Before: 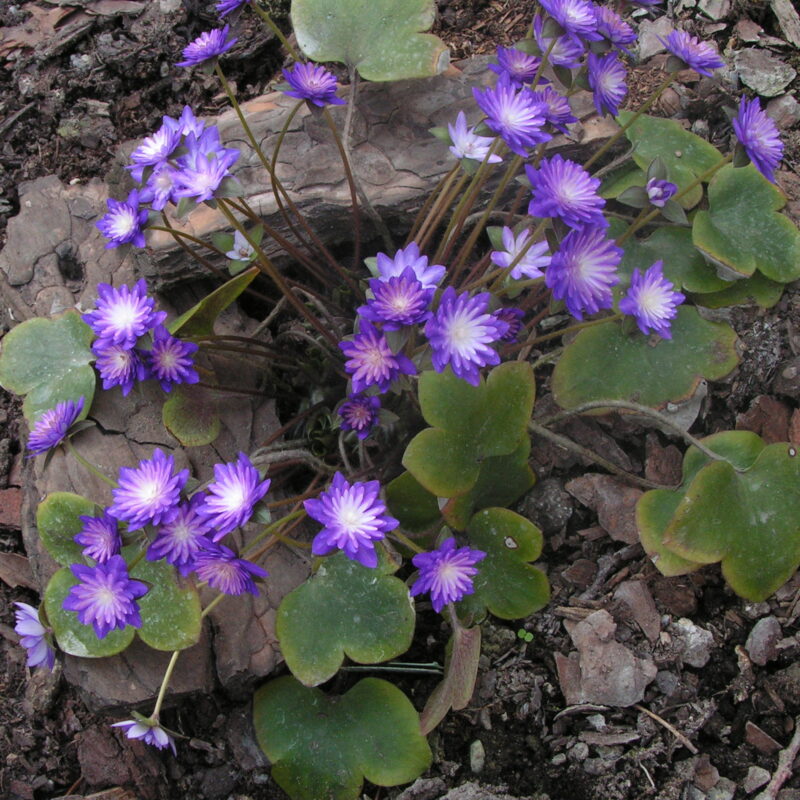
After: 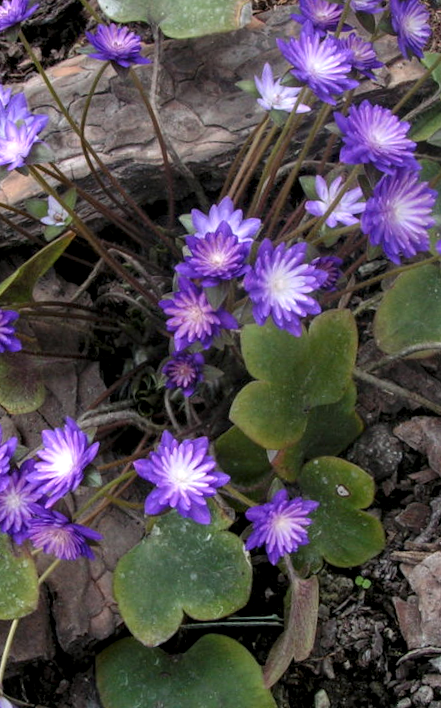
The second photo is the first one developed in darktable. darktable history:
rotate and perspective: rotation -3.52°, crop left 0.036, crop right 0.964, crop top 0.081, crop bottom 0.919
crop: left 21.674%, right 22.086%
local contrast: detail 142%
